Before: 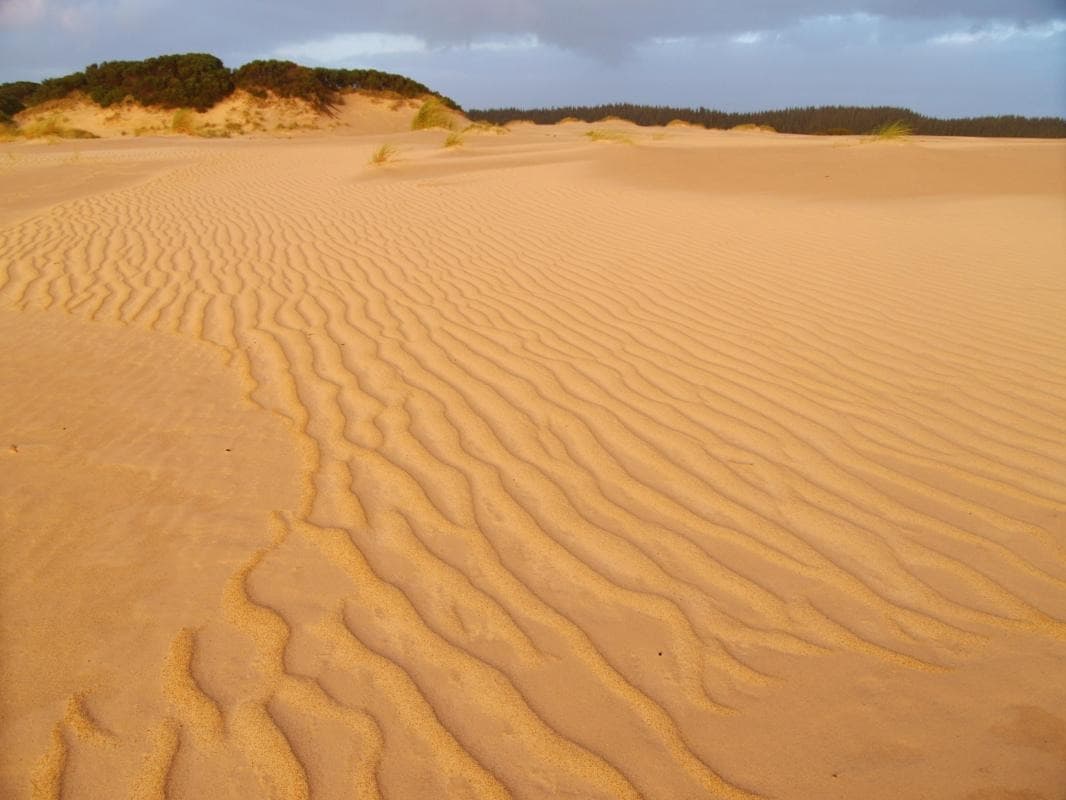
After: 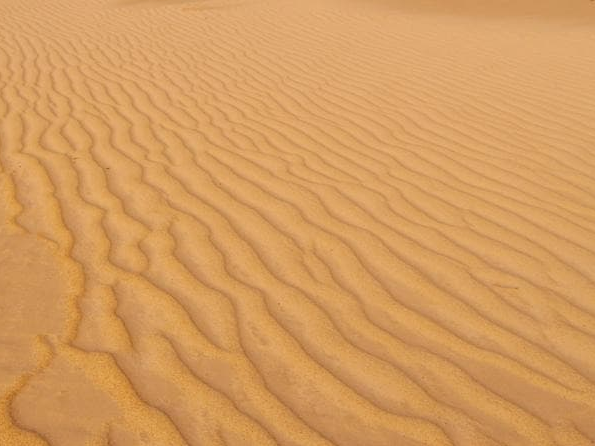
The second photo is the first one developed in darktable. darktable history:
exposure: black level correction 0.001, exposure -0.125 EV, compensate exposure bias true, compensate highlight preservation false
crop and rotate: left 22.13%, top 22.054%, right 22.026%, bottom 22.102%
white balance: emerald 1
